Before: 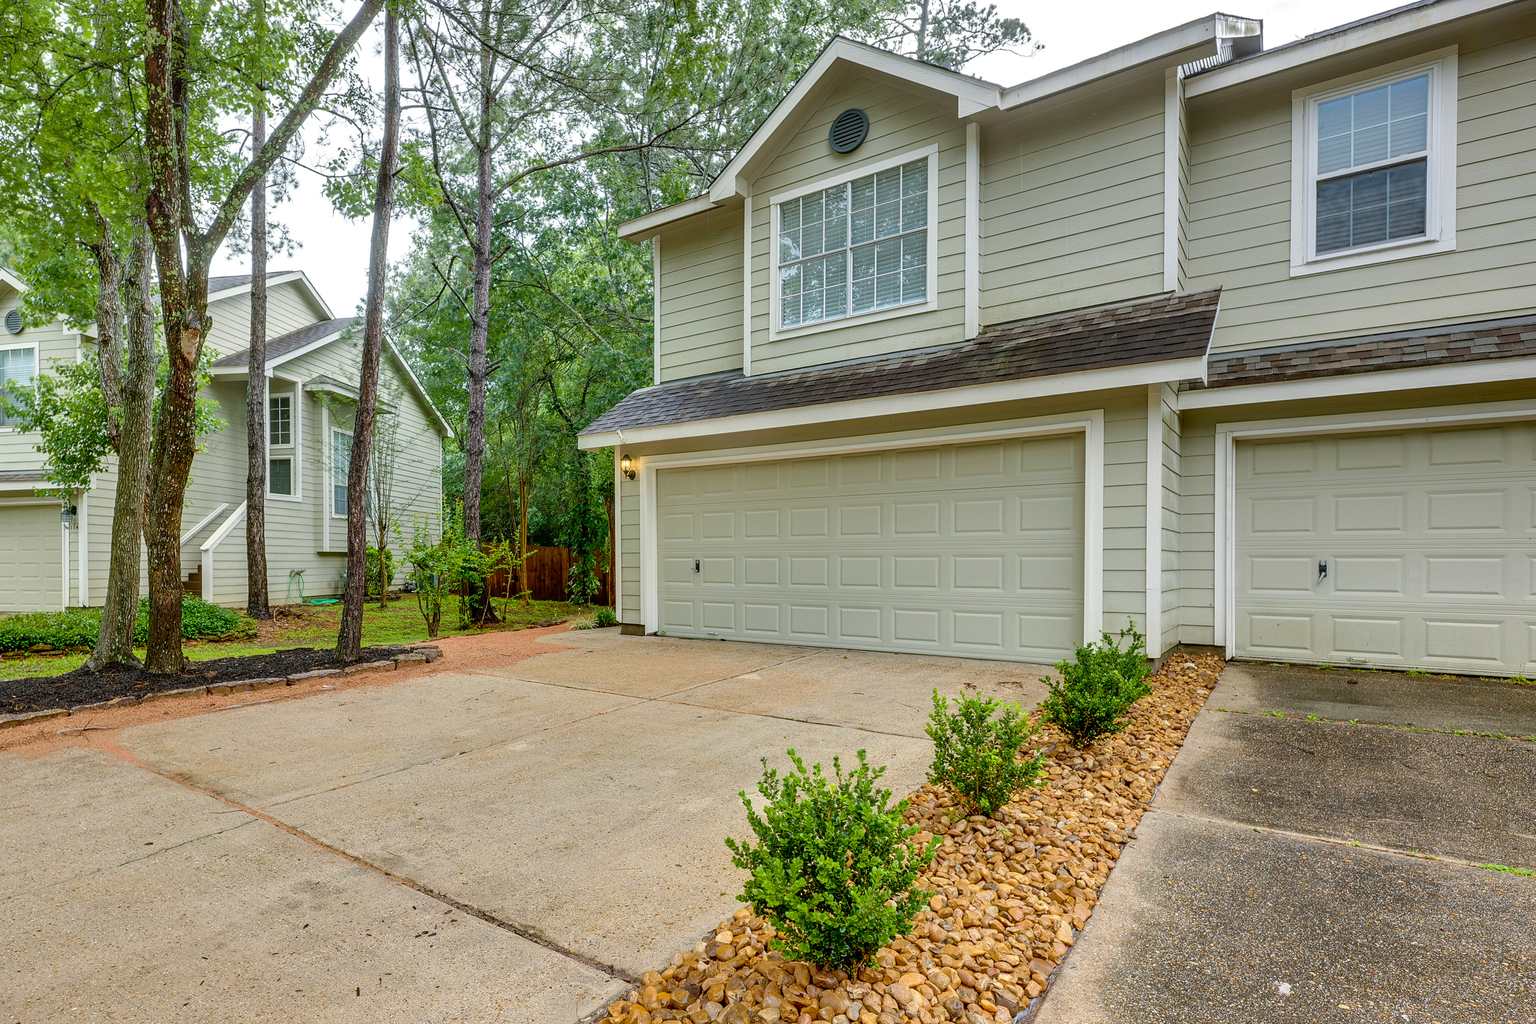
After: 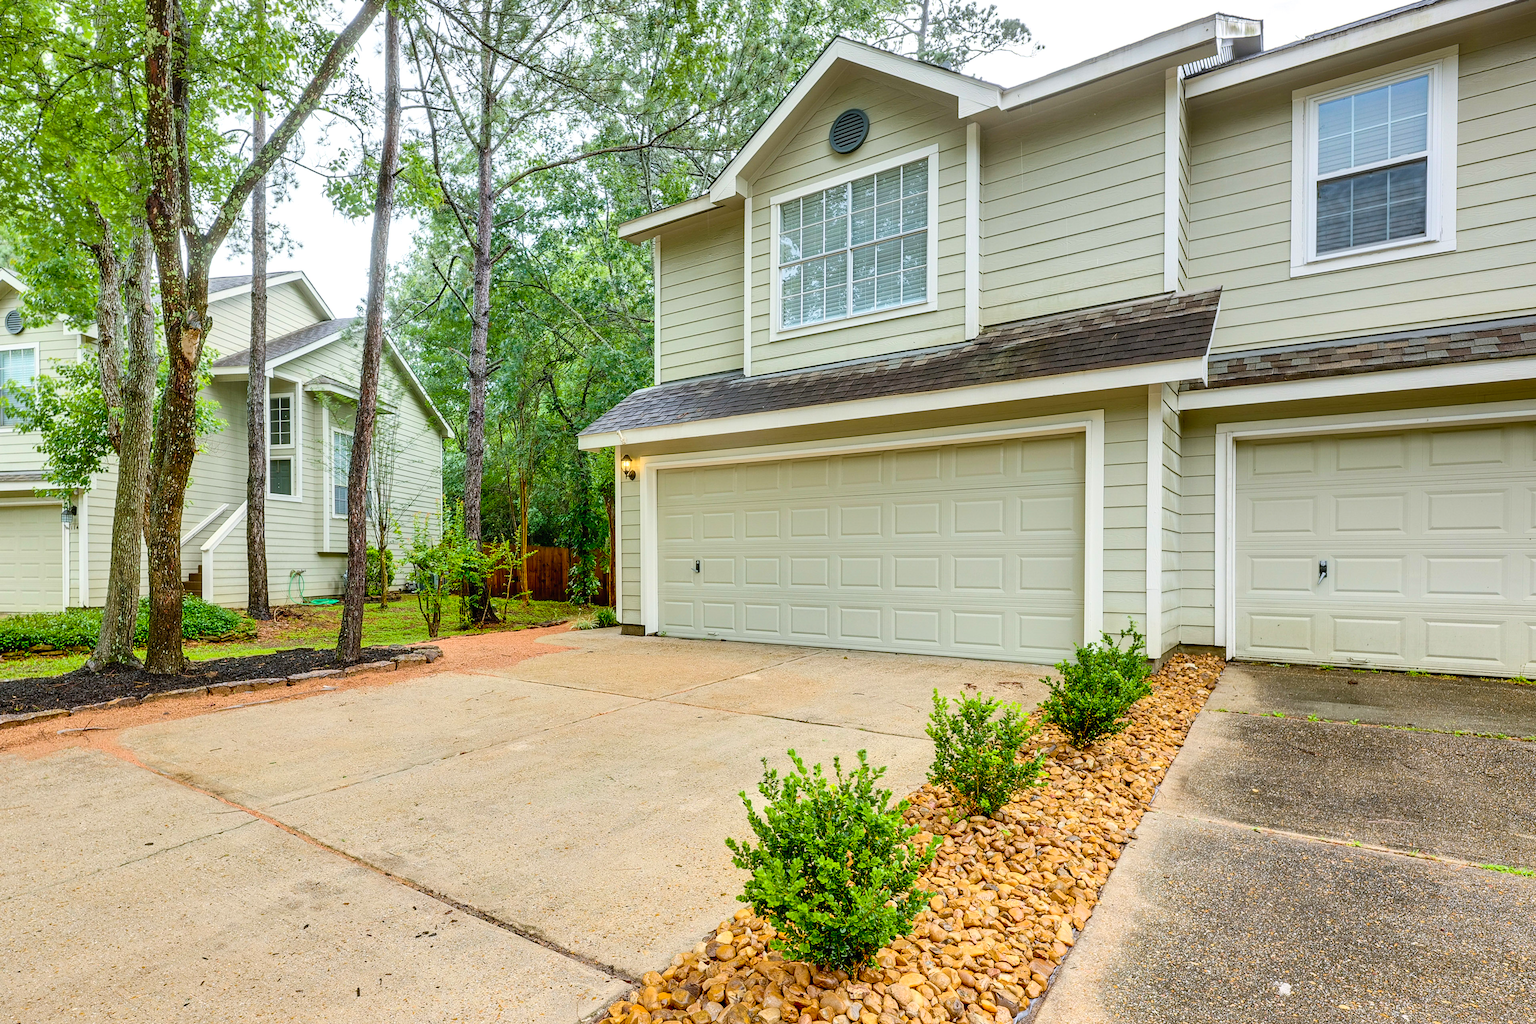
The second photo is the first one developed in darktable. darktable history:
contrast brightness saturation: contrast 0.199, brightness 0.155, saturation 0.217
